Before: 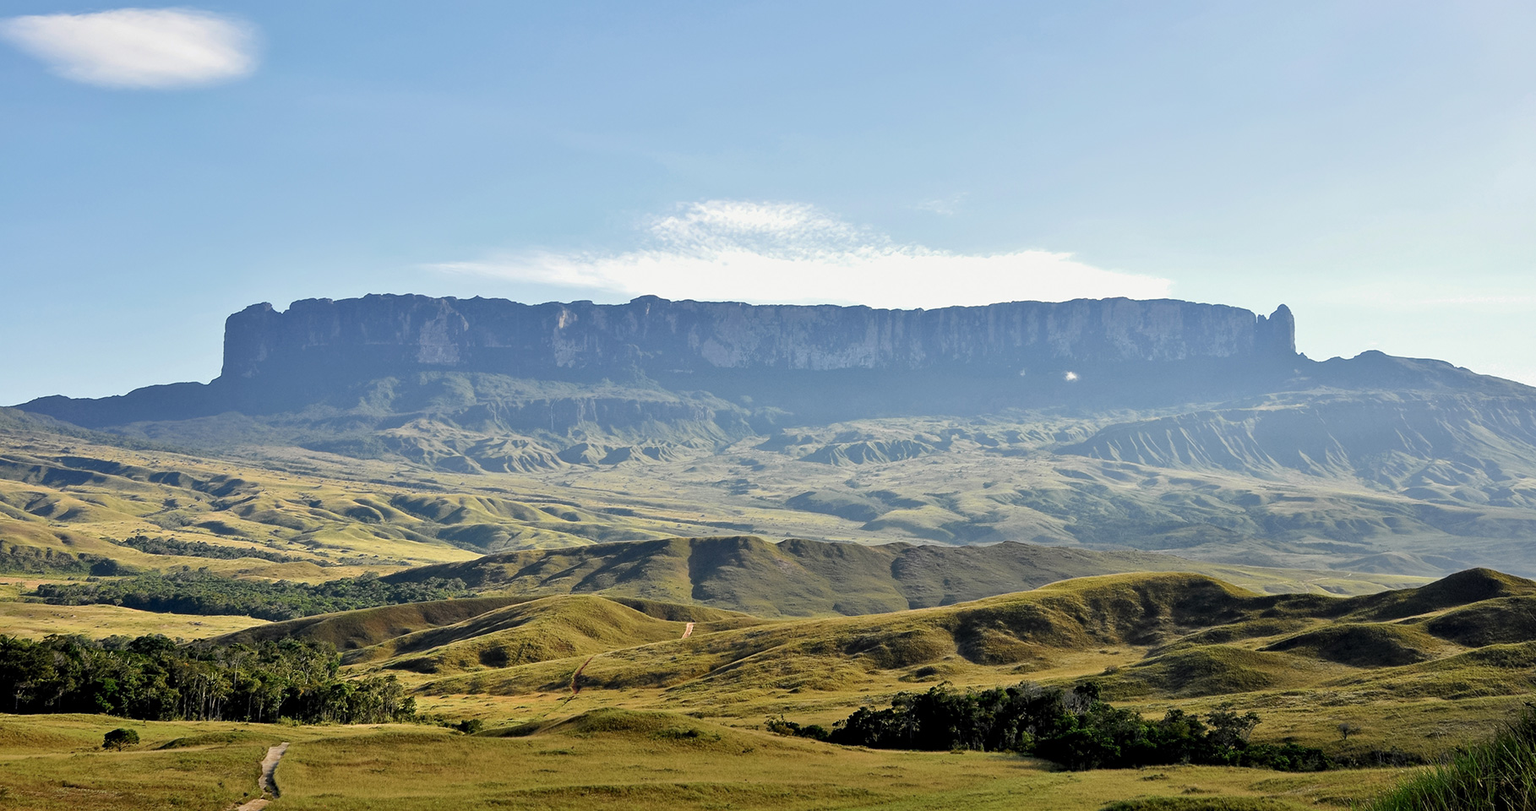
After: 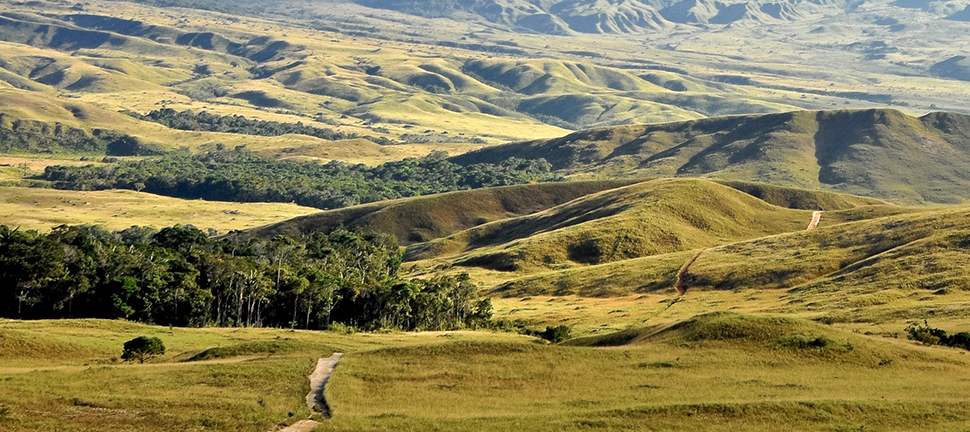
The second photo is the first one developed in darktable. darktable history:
crop and rotate: top 54.831%, right 46.598%, bottom 0.111%
exposure: exposure 0.445 EV, compensate highlight preservation false
